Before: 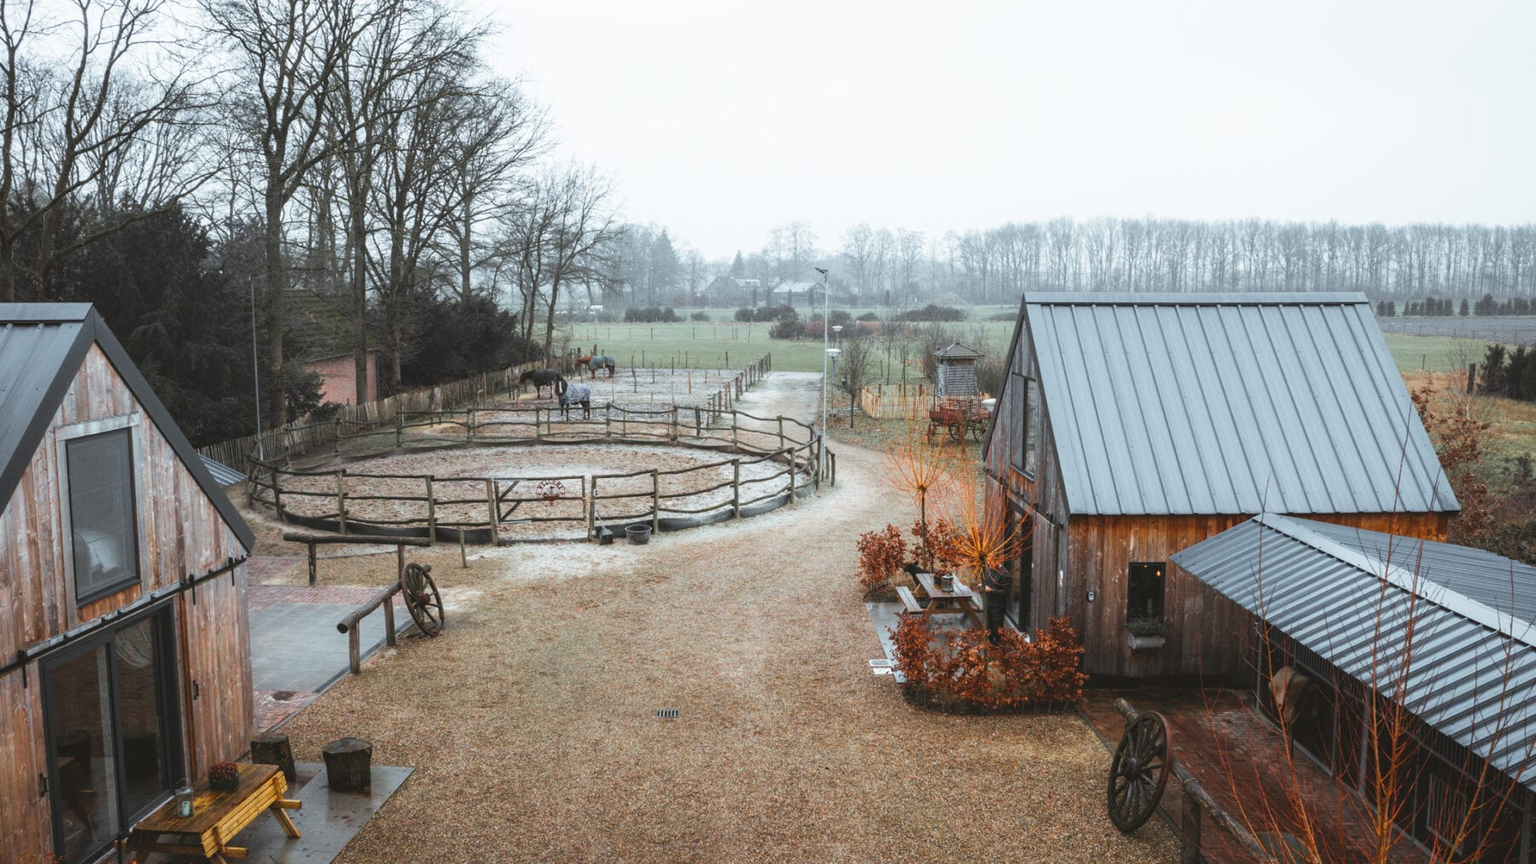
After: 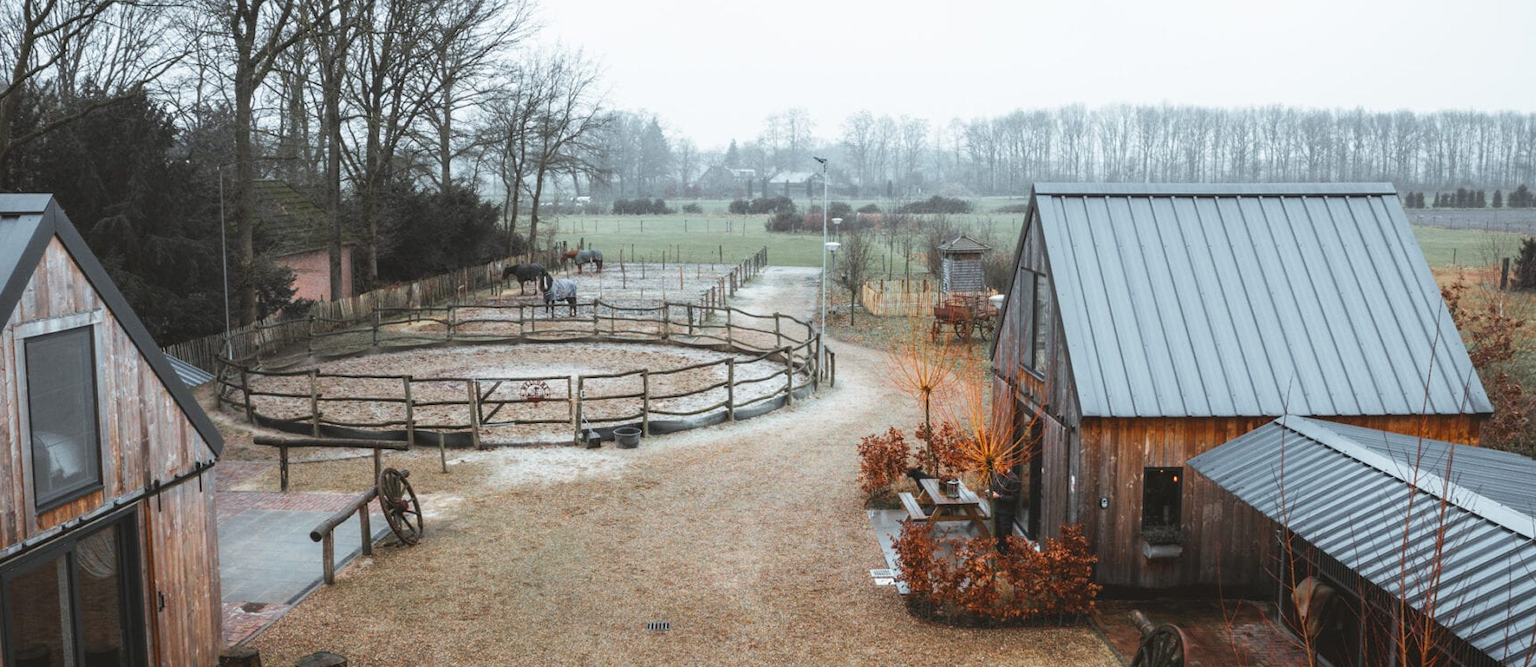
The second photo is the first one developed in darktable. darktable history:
crop and rotate: left 2.809%, top 13.825%, right 2.207%, bottom 12.691%
